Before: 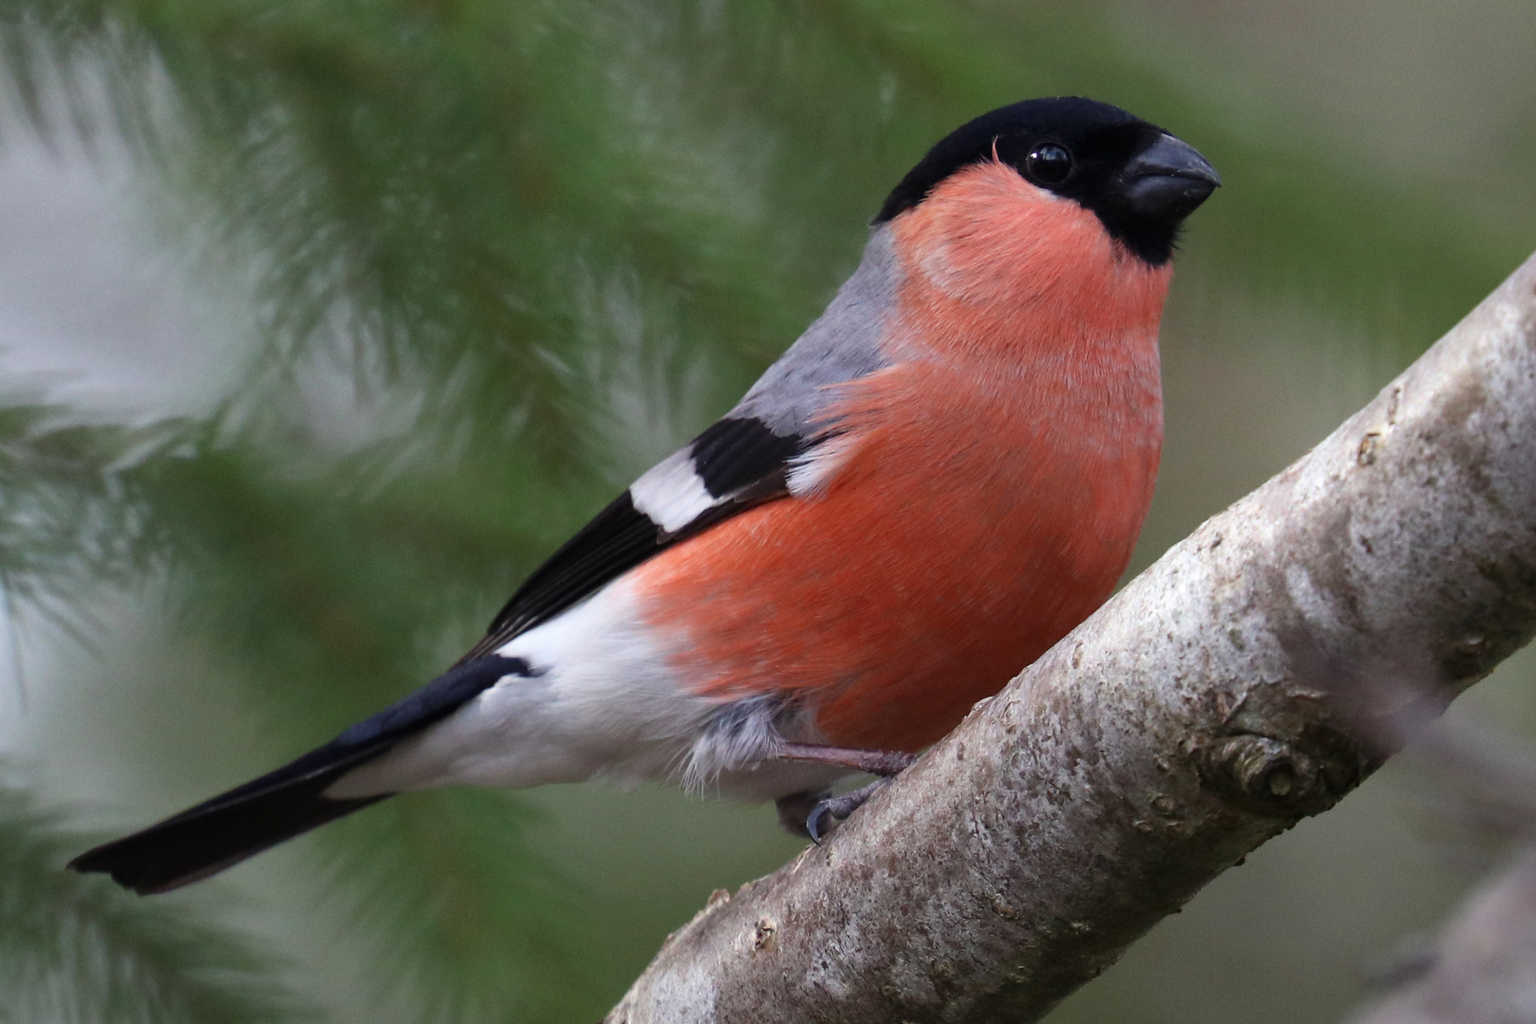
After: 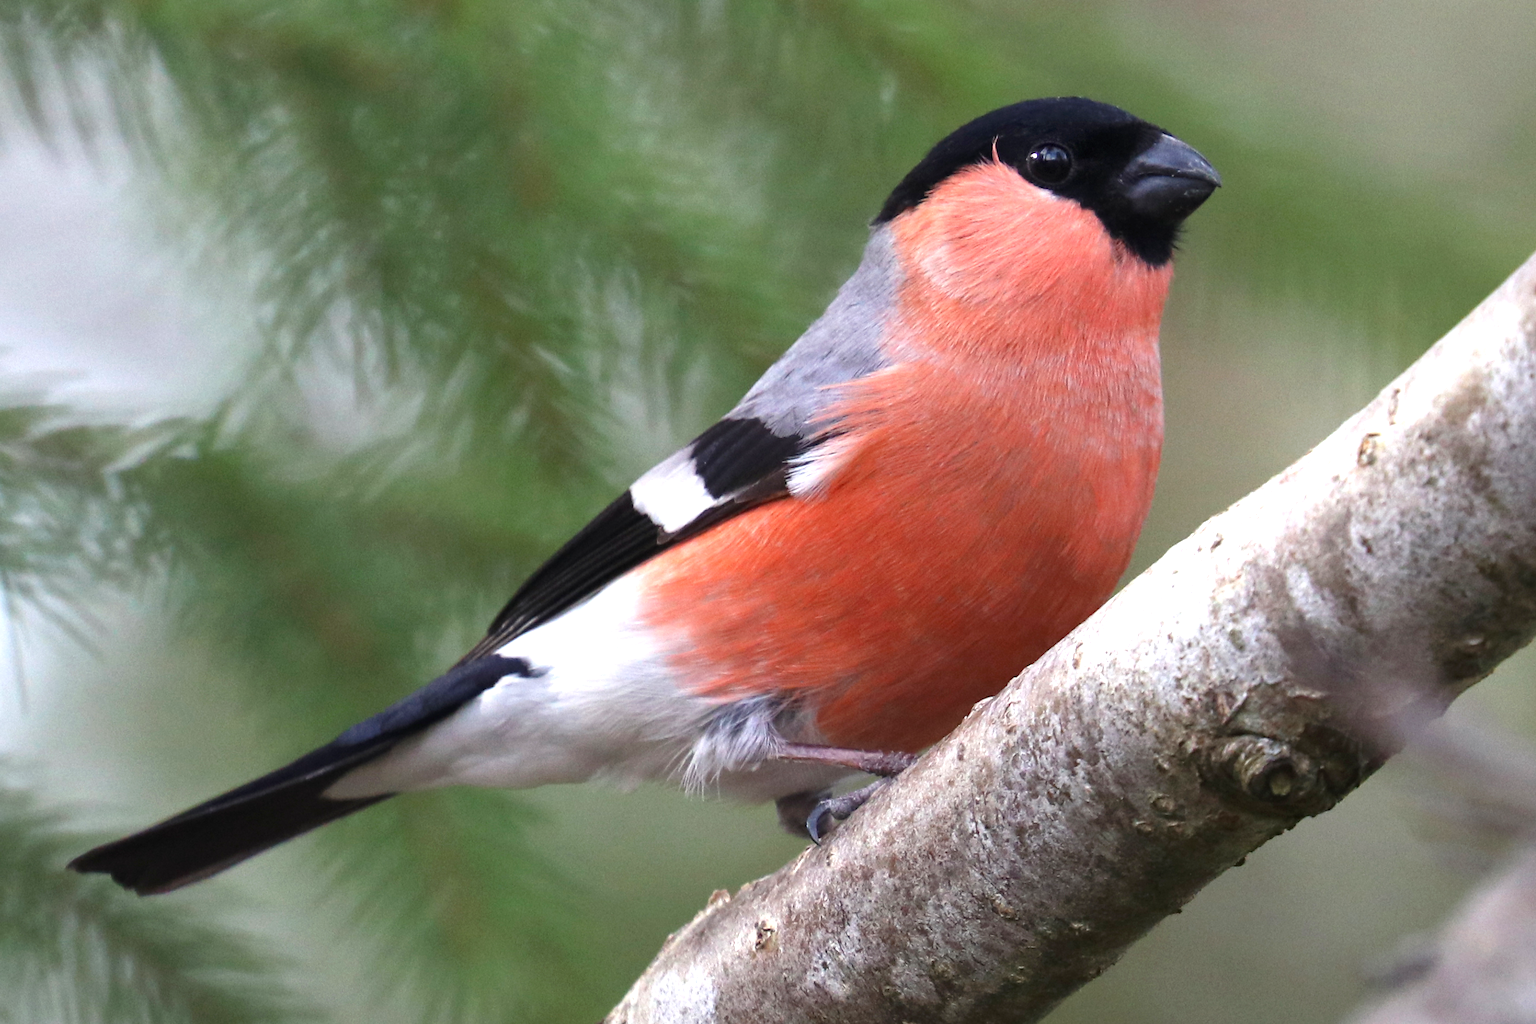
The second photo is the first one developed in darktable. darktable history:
exposure: black level correction 0, exposure 0.9 EV, compensate highlight preservation false
white balance: red 1, blue 1
